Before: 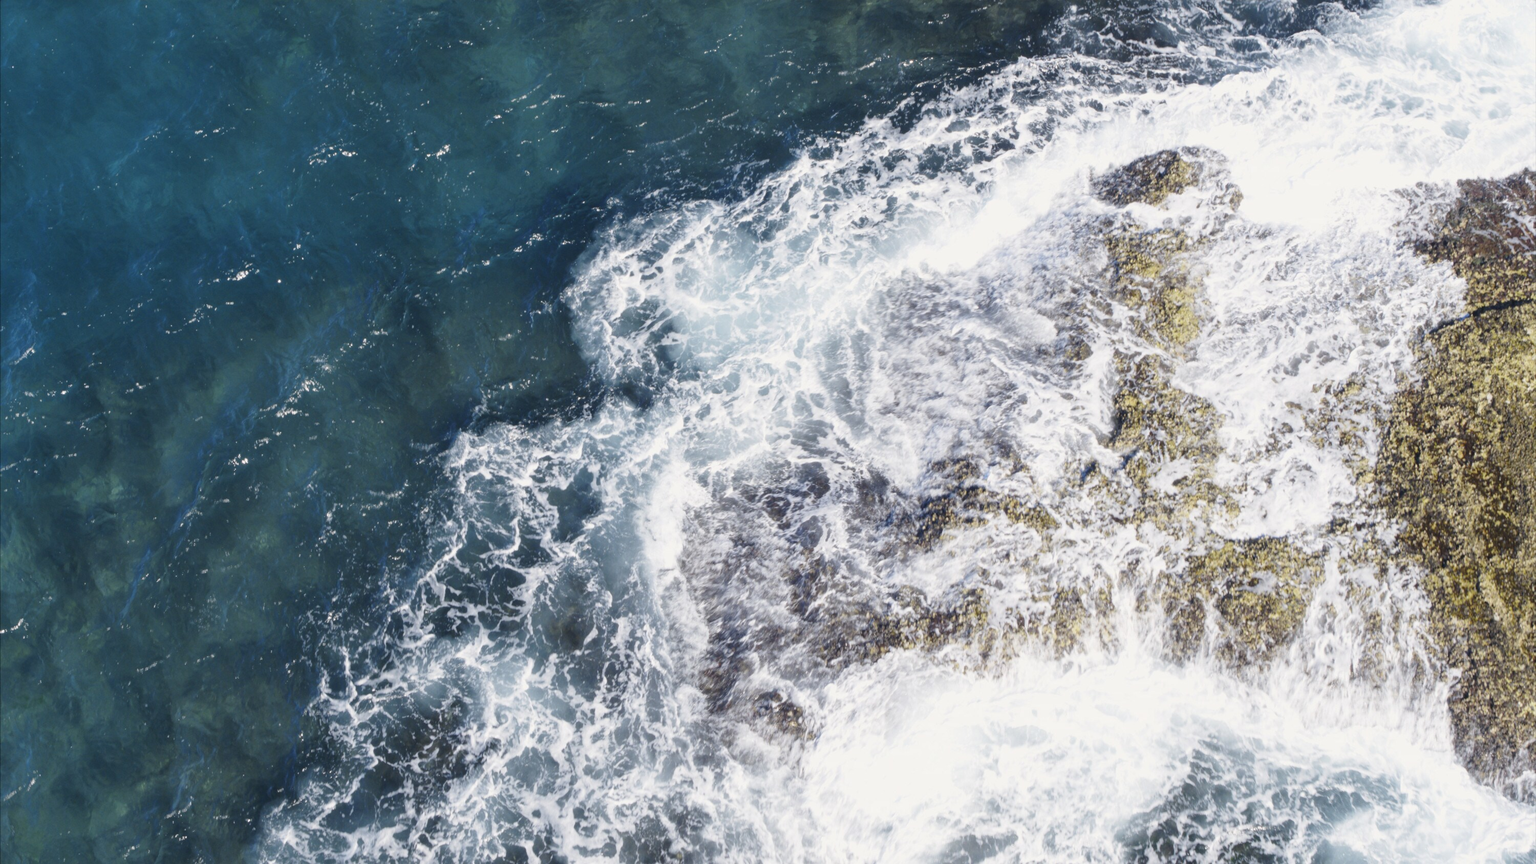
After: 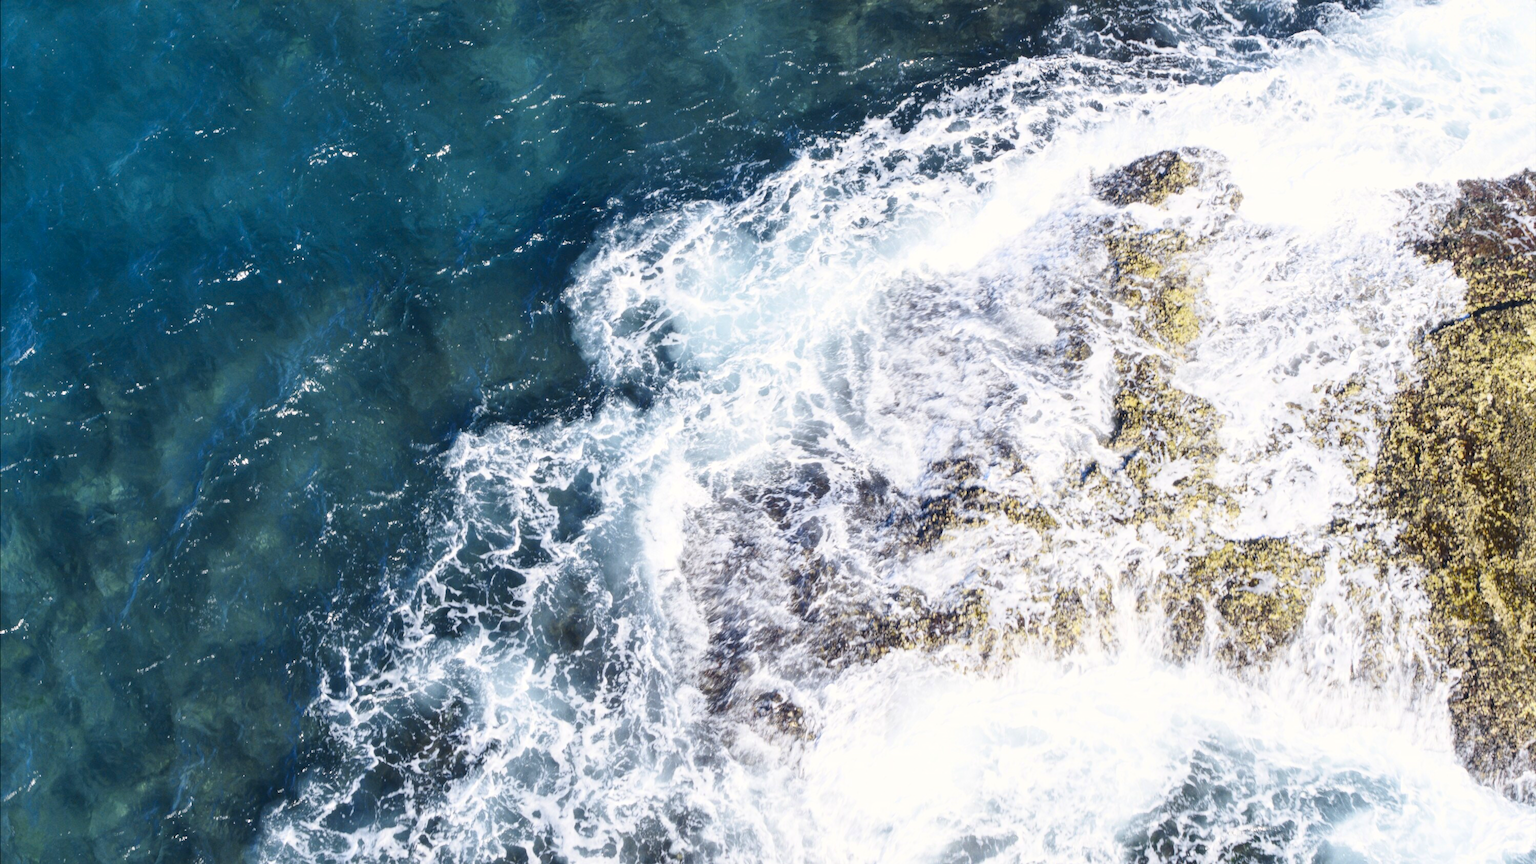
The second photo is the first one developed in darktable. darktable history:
contrast brightness saturation: contrast 0.23, brightness 0.1, saturation 0.29
local contrast: highlights 100%, shadows 100%, detail 120%, midtone range 0.2
